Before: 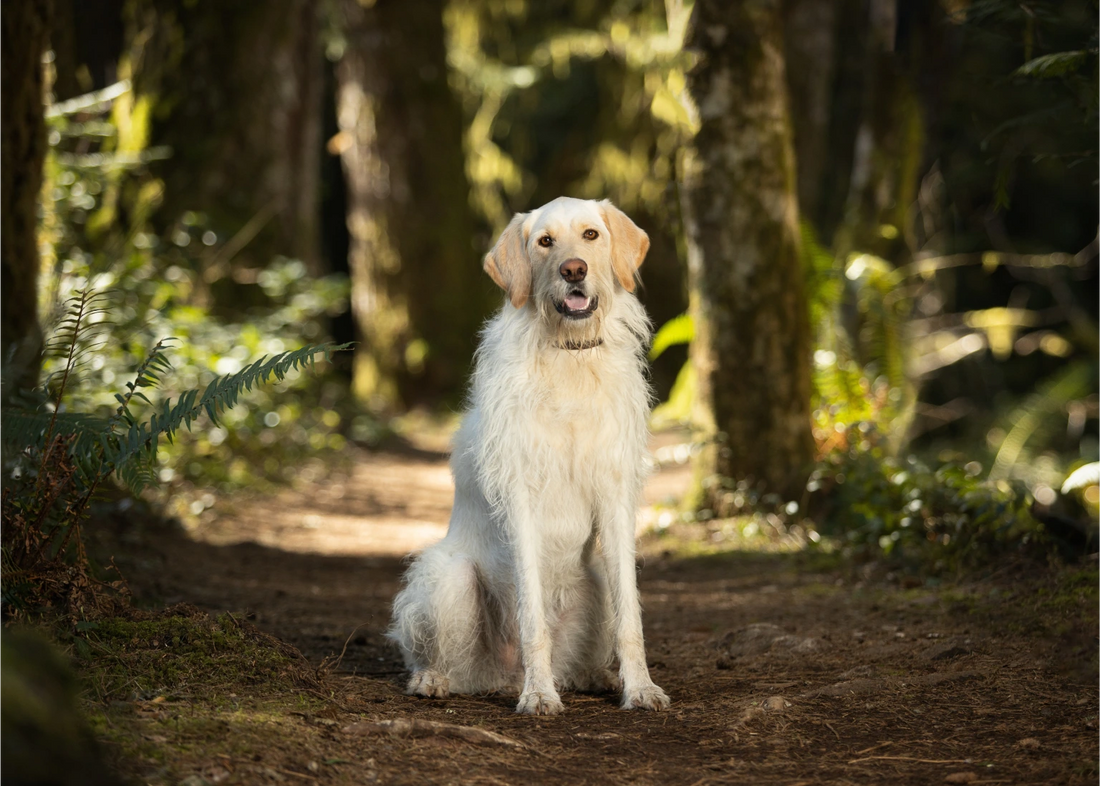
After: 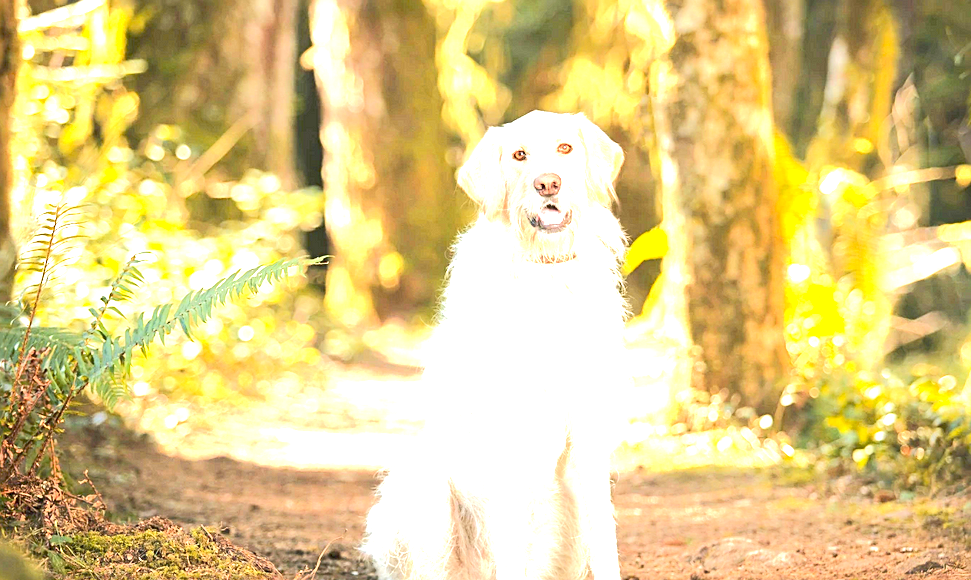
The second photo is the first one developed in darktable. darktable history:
crop and rotate: left 2.421%, top 11.066%, right 9.298%, bottom 15.08%
exposure: exposure 2.274 EV, compensate exposure bias true, compensate highlight preservation false
sharpen: on, module defaults
tone equalizer: -8 EV 1.98 EV, -7 EV 1.96 EV, -6 EV 1.98 EV, -5 EV 1.99 EV, -4 EV 1.99 EV, -3 EV 1.49 EV, -2 EV 0.972 EV, -1 EV 0.52 EV, edges refinement/feathering 500, mask exposure compensation -1.57 EV, preserve details no
color zones: curves: ch1 [(0.239, 0.552) (0.75, 0.5)]; ch2 [(0.25, 0.462) (0.749, 0.457)]
